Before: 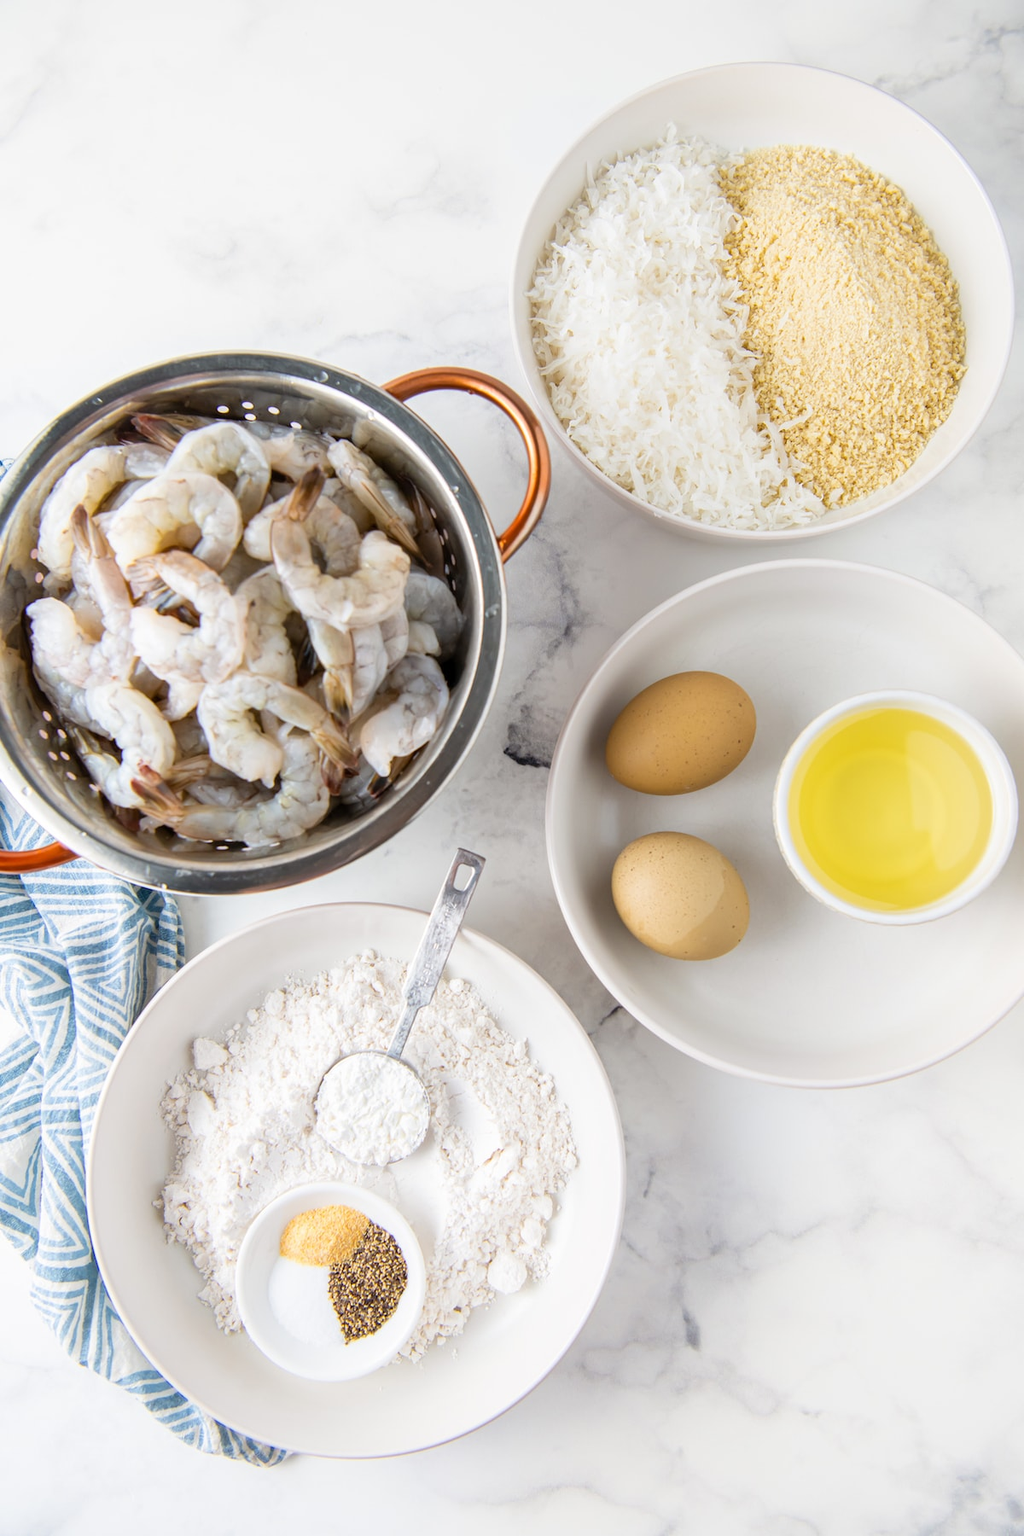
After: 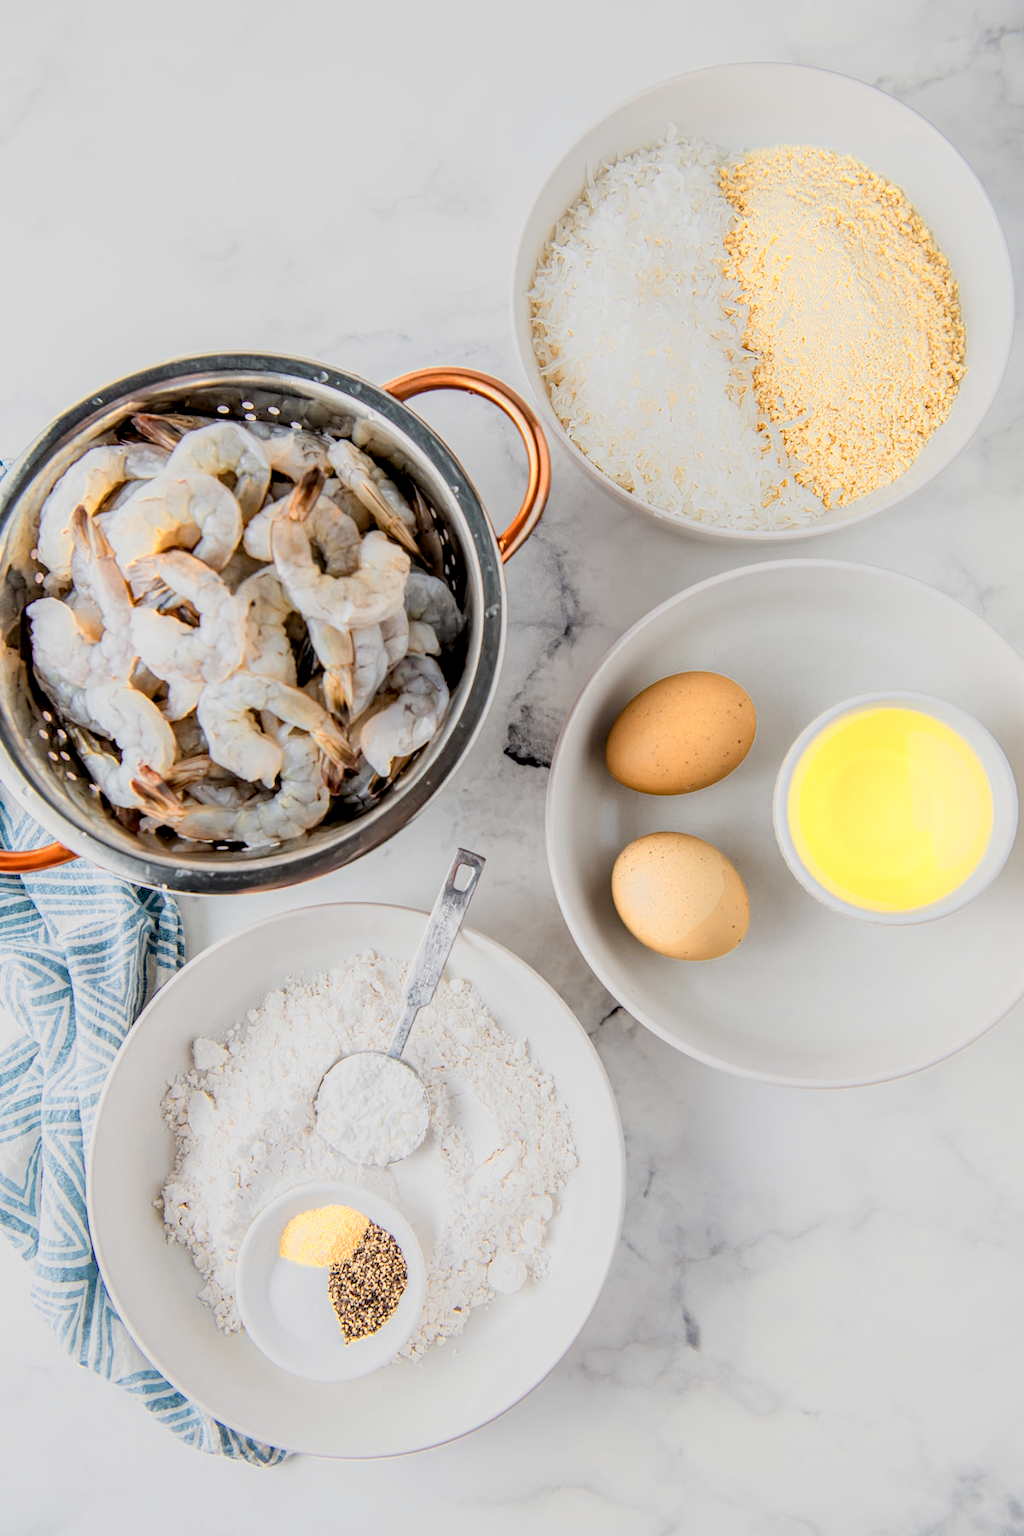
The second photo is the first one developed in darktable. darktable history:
filmic rgb: black relative exposure -7.65 EV, white relative exposure 4.56 EV, hardness 3.61, iterations of high-quality reconstruction 0
haze removal: compatibility mode true, adaptive false
local contrast: highlights 62%, detail 143%, midtone range 0.422
exposure: black level correction 0.002, exposure 0.145 EV, compensate highlight preservation false
color zones: curves: ch0 [(0.018, 0.548) (0.197, 0.654) (0.425, 0.447) (0.605, 0.658) (0.732, 0.579)]; ch1 [(0.105, 0.531) (0.224, 0.531) (0.386, 0.39) (0.618, 0.456) (0.732, 0.456) (0.956, 0.421)]; ch2 [(0.039, 0.583) (0.215, 0.465) (0.399, 0.544) (0.465, 0.548) (0.614, 0.447) (0.724, 0.43) (0.882, 0.623) (0.956, 0.632)]
